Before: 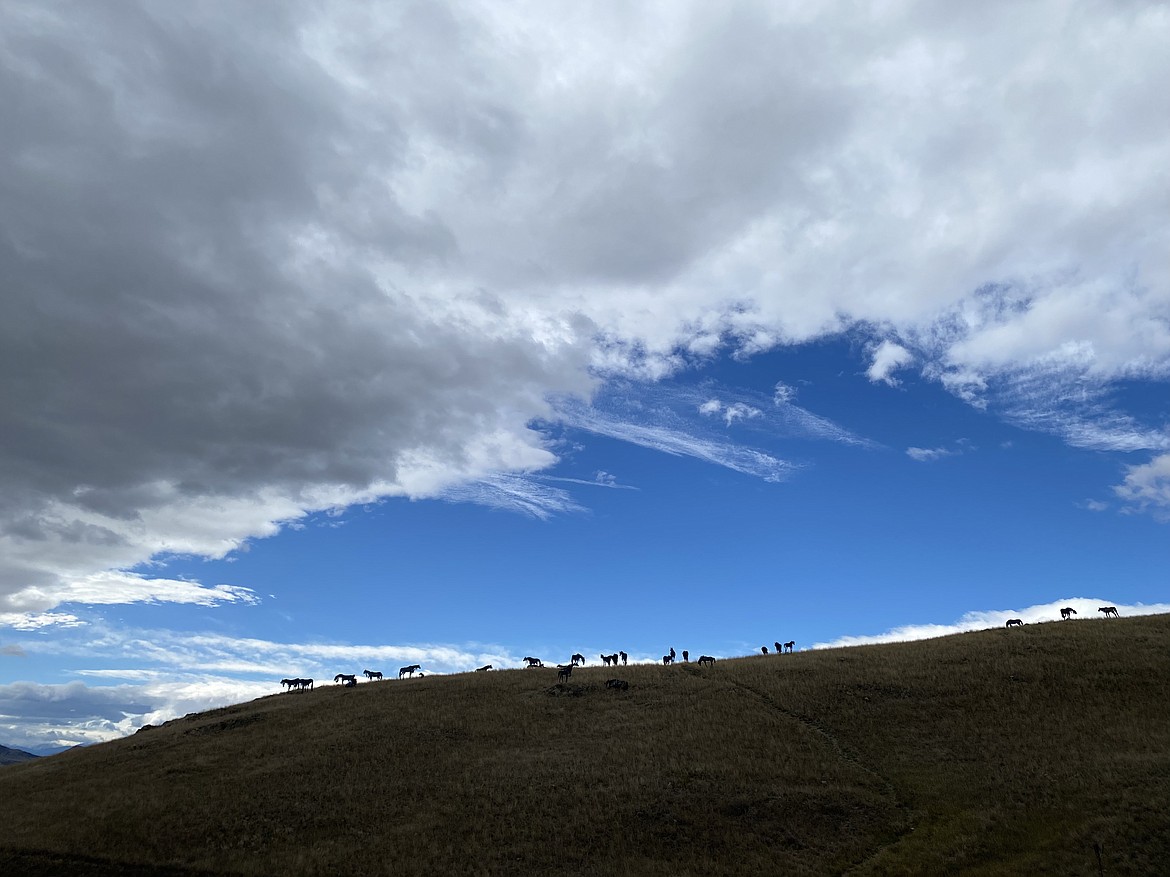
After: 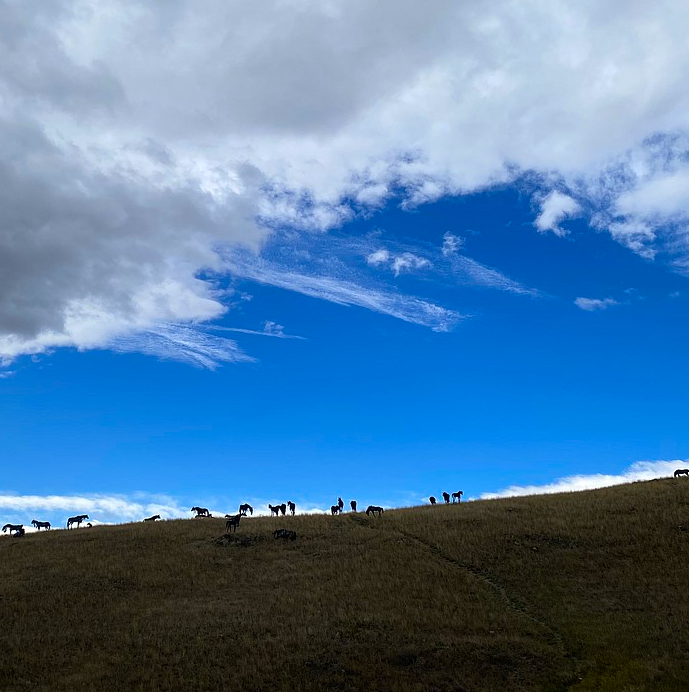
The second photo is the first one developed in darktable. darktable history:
crop and rotate: left 28.419%, top 17.212%, right 12.681%, bottom 3.836%
color balance rgb: linear chroma grading › global chroma 9.043%, perceptual saturation grading › global saturation 31.242%
